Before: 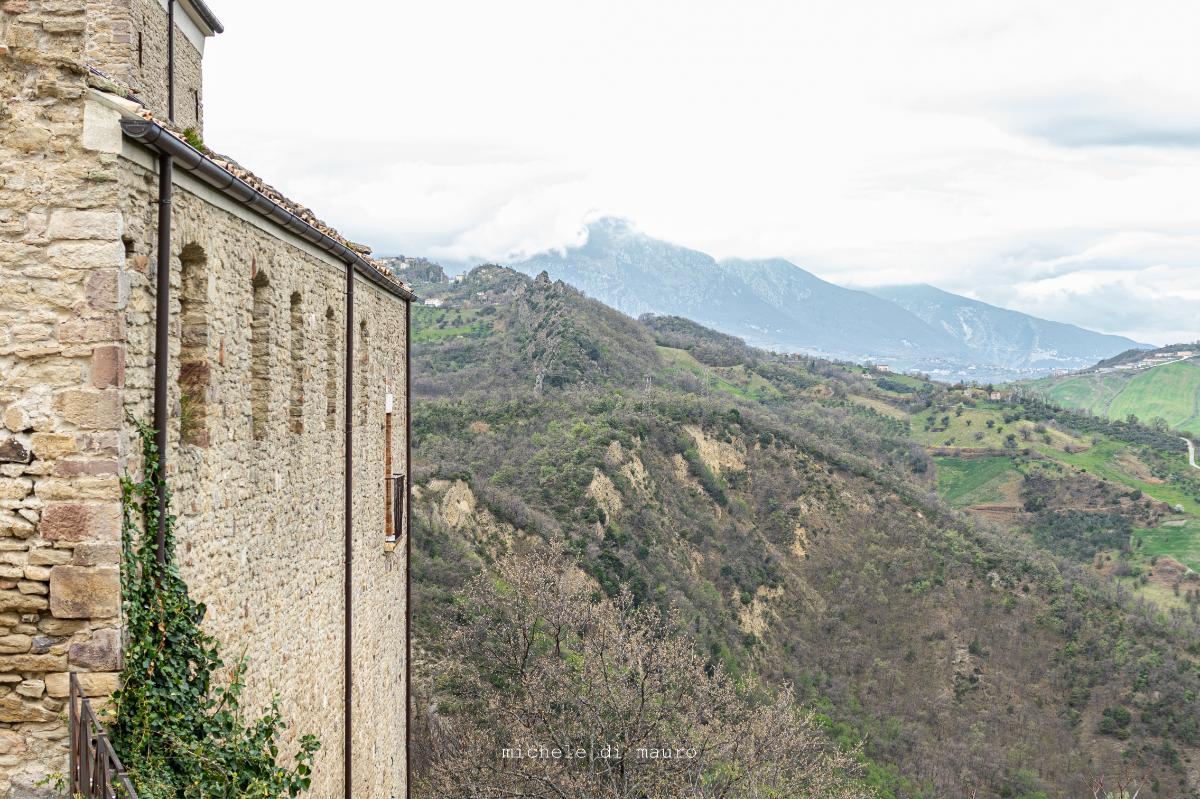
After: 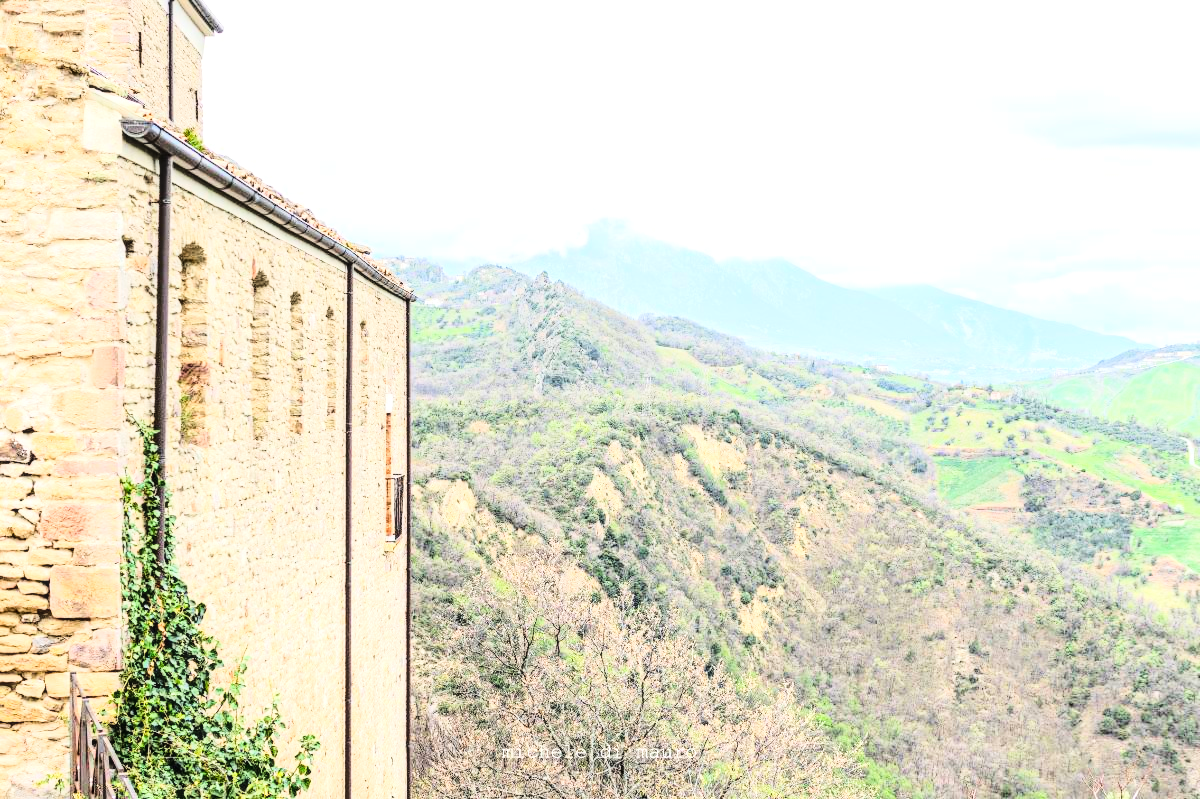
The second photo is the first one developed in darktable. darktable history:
local contrast: on, module defaults
base curve: curves: ch0 [(0, 0) (0.028, 0.03) (0.121, 0.232) (0.46, 0.748) (0.859, 0.968) (1, 1)]
tone equalizer: -7 EV 0.155 EV, -6 EV 0.573 EV, -5 EV 1.18 EV, -4 EV 1.35 EV, -3 EV 1.12 EV, -2 EV 0.6 EV, -1 EV 0.159 EV, edges refinement/feathering 500, mask exposure compensation -1.57 EV, preserve details no
